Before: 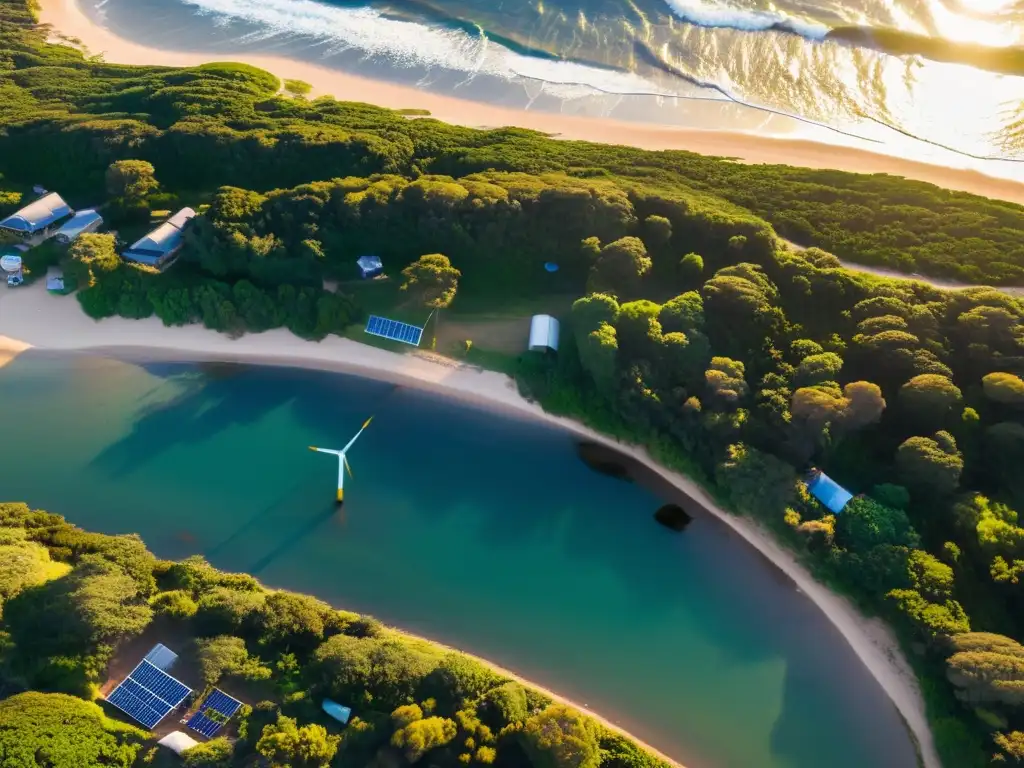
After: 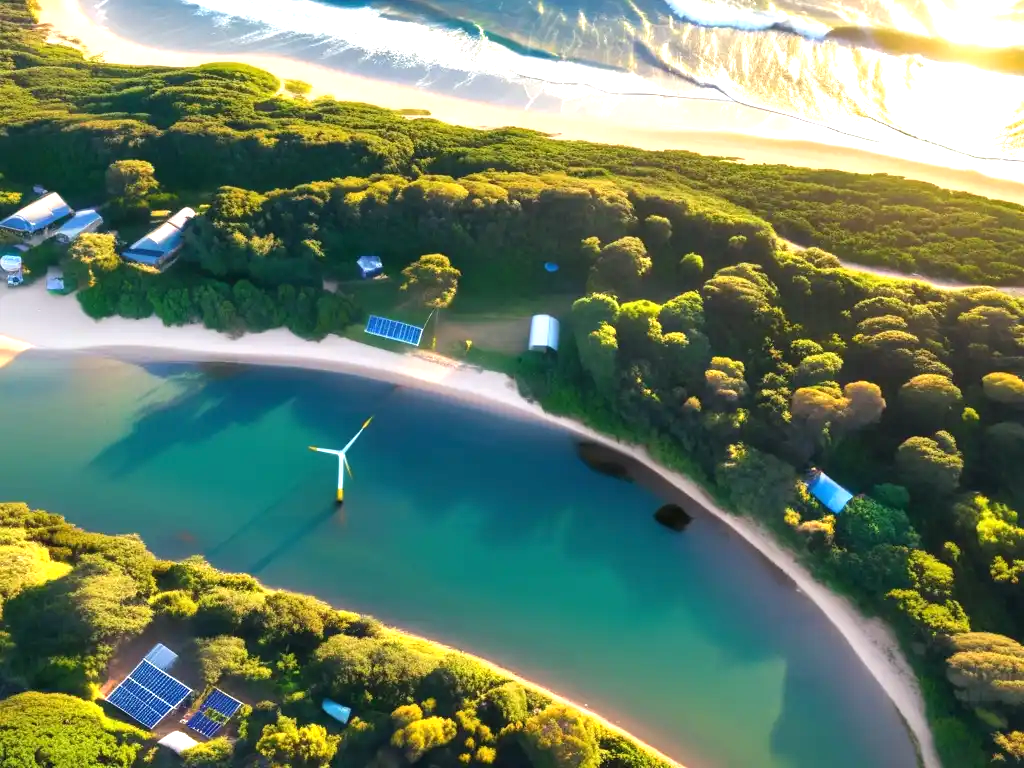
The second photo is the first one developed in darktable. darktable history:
exposure: black level correction 0, exposure 0.854 EV, compensate highlight preservation false
